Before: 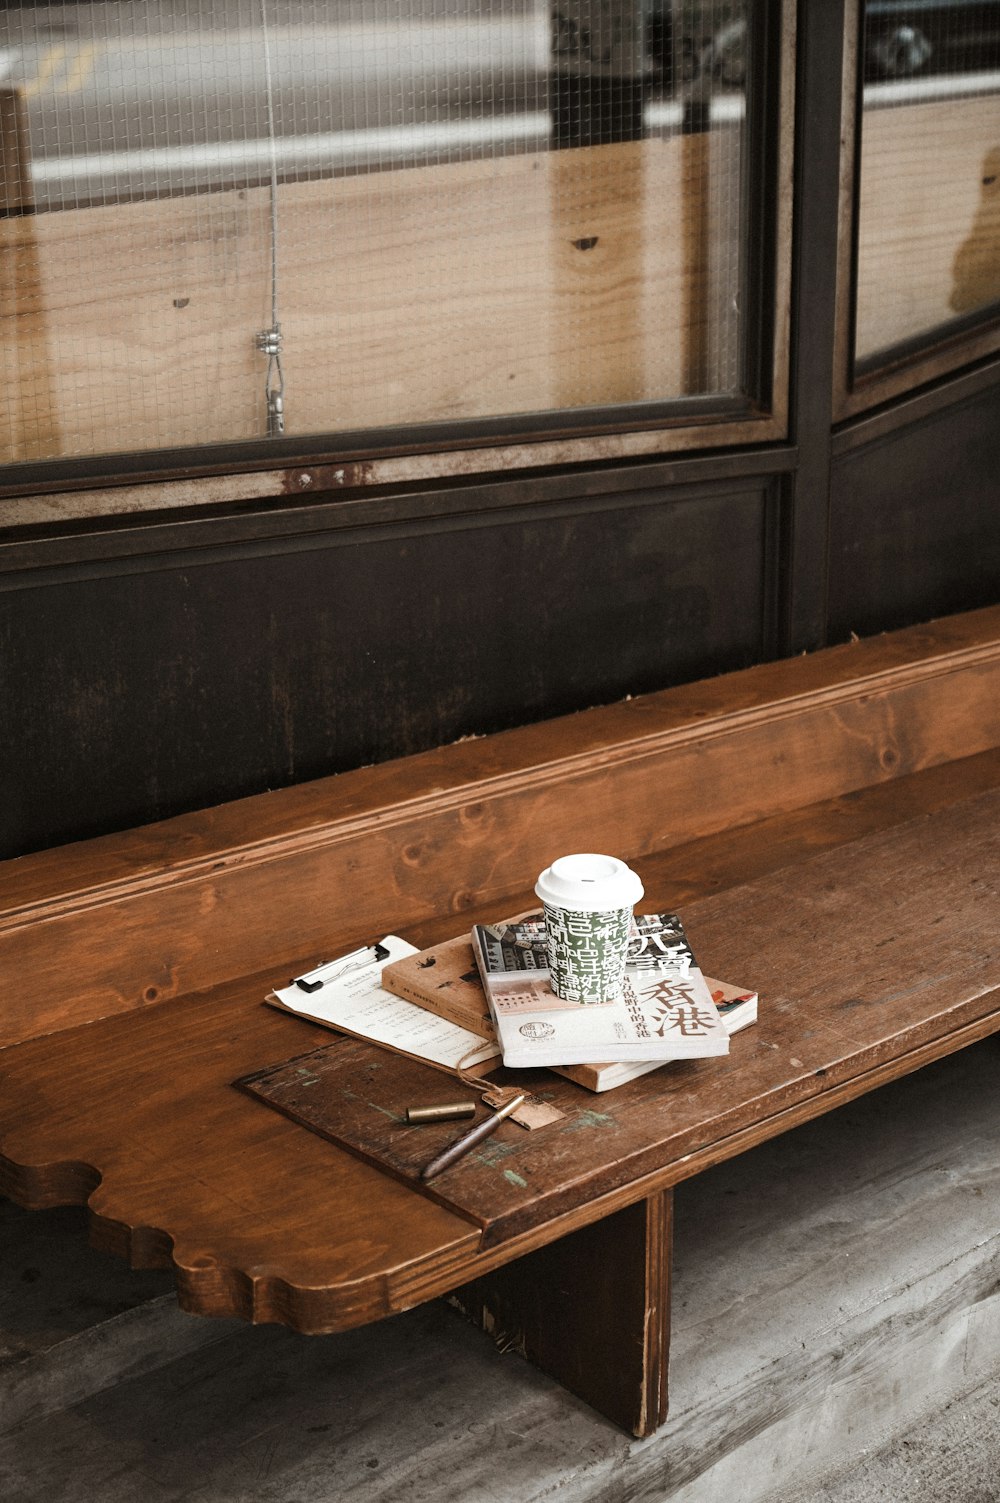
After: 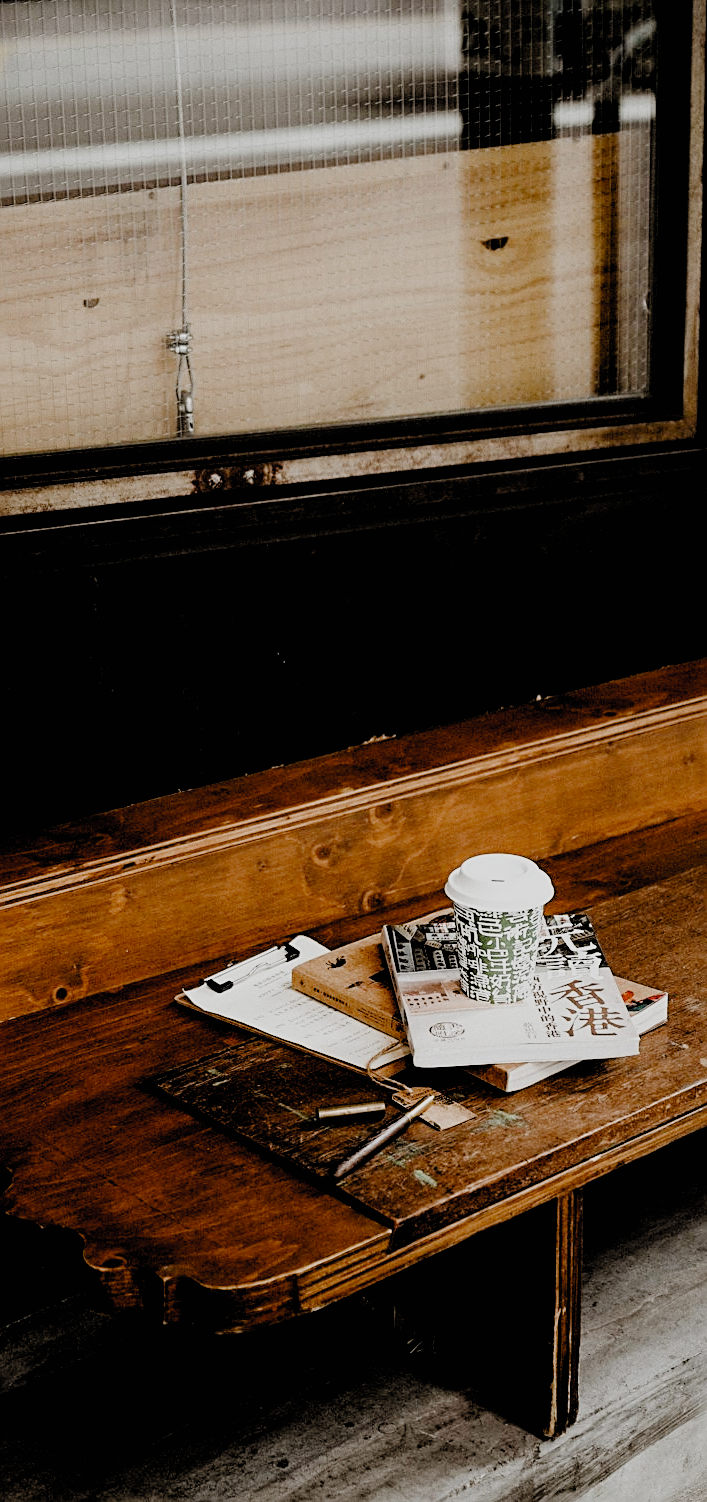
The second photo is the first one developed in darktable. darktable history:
filmic rgb: black relative exposure -2.85 EV, white relative exposure 4.56 EV, hardness 1.77, contrast 1.25, preserve chrominance no, color science v5 (2021)
sharpen: on, module defaults
crop and rotate: left 9.061%, right 20.142%
